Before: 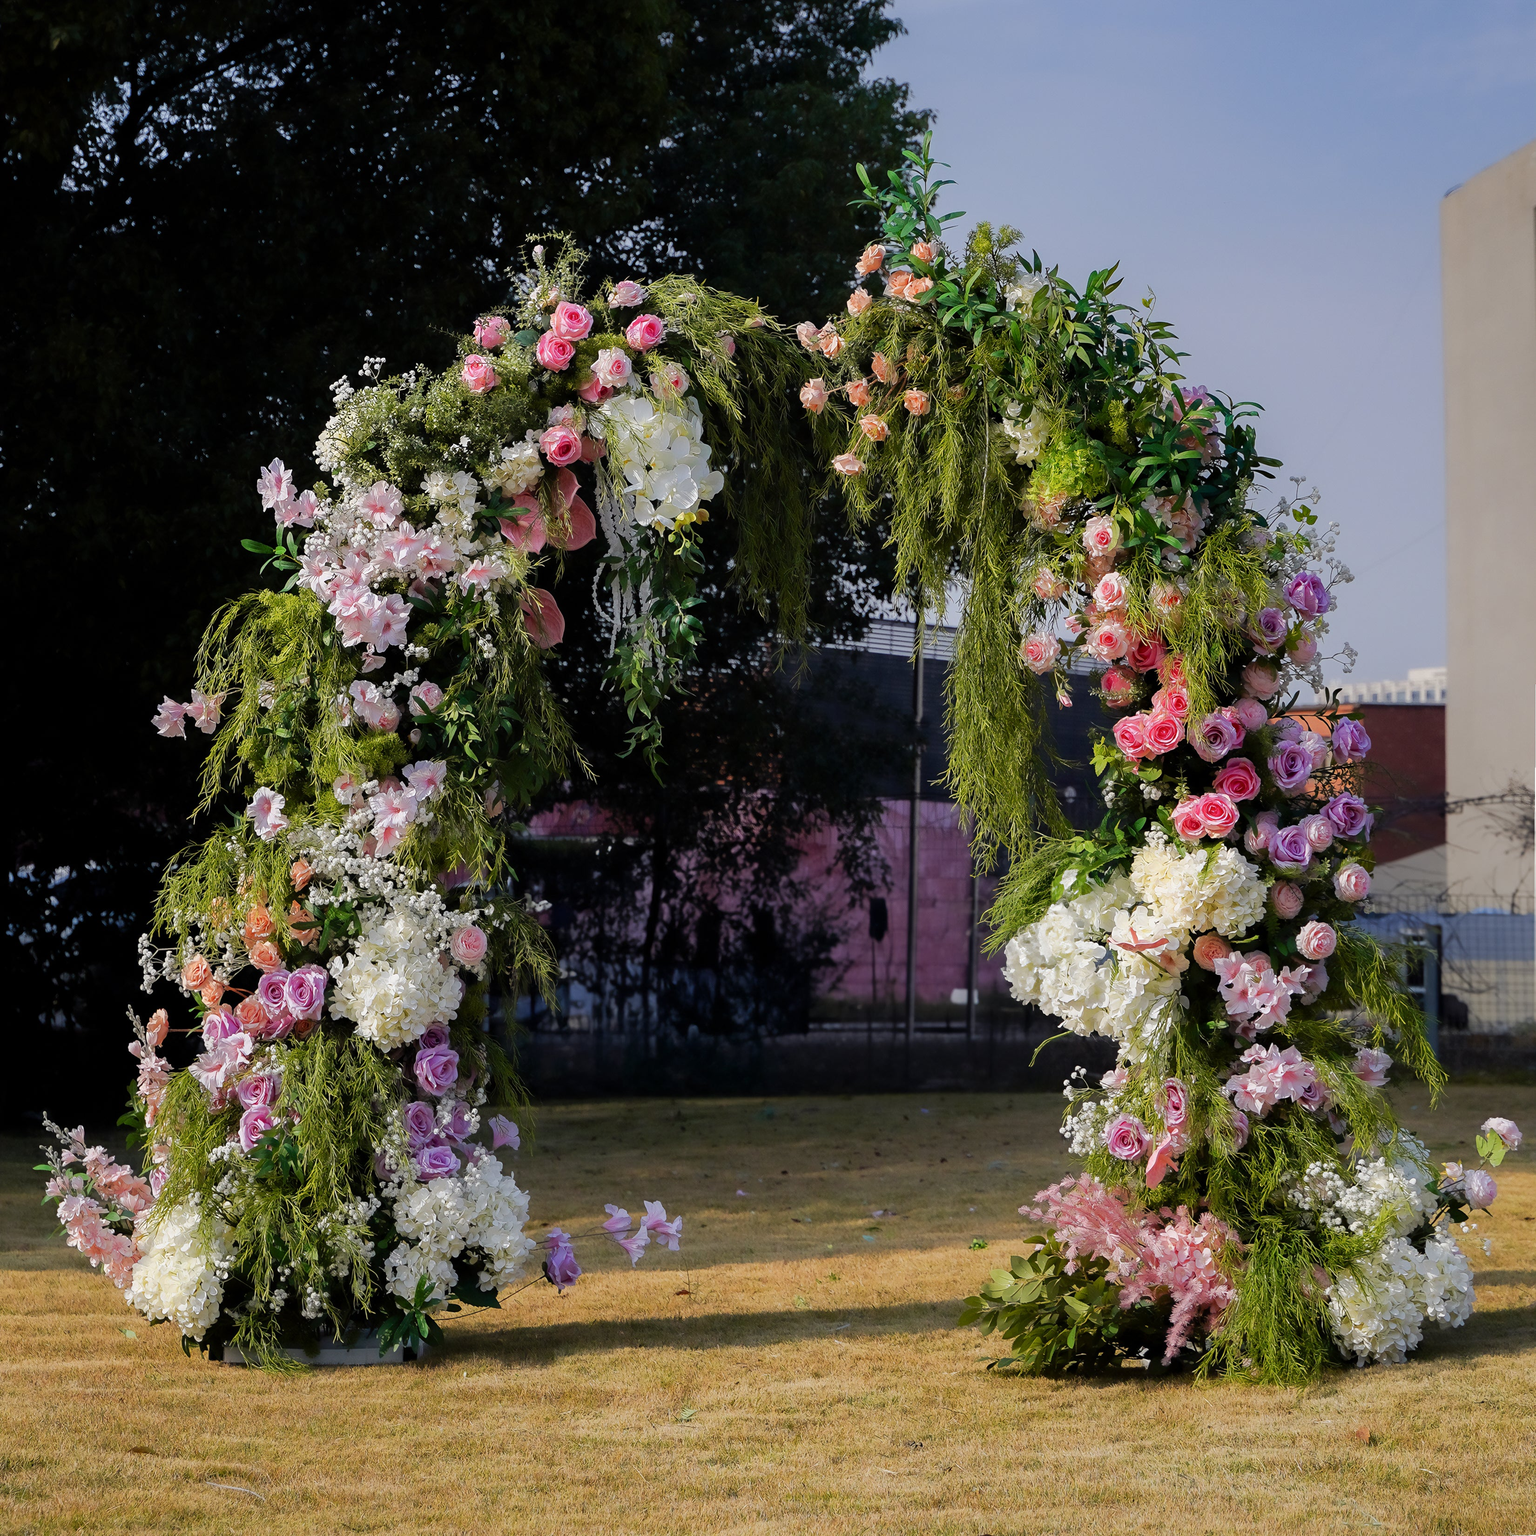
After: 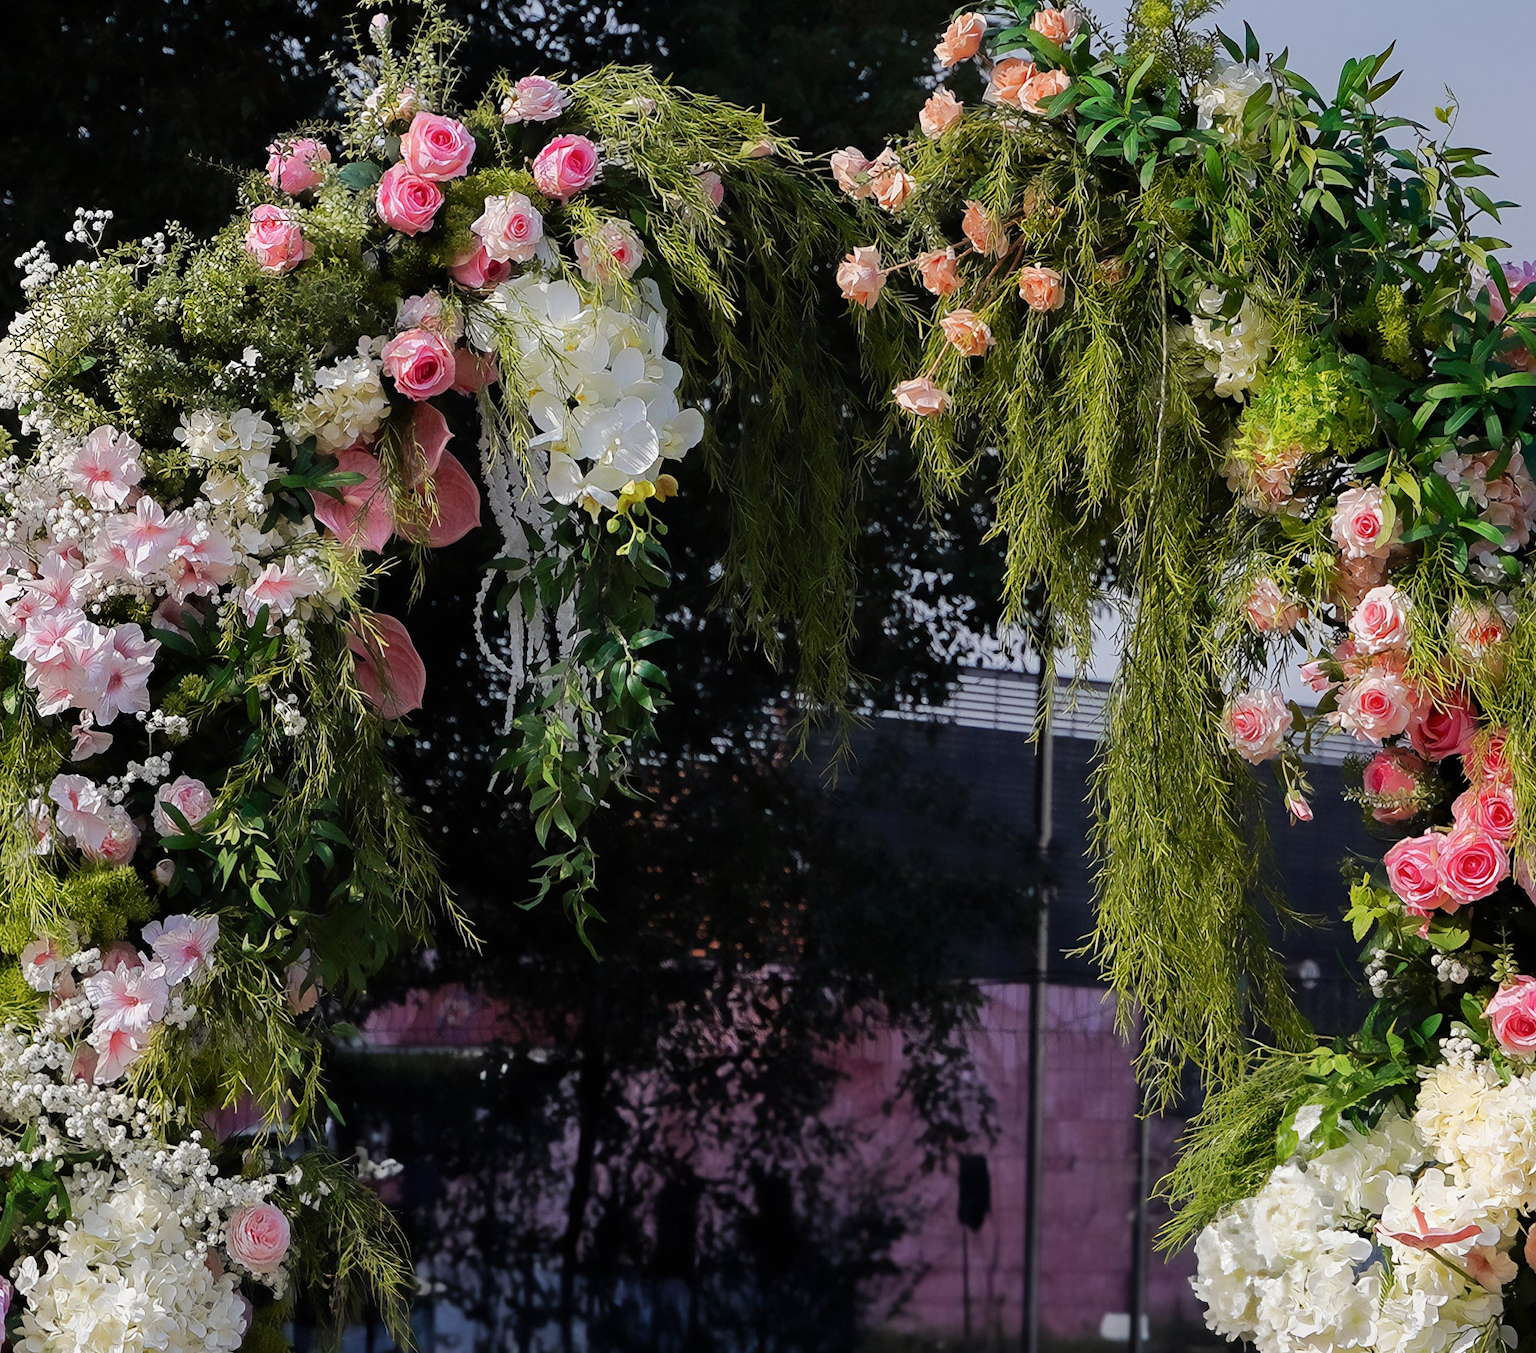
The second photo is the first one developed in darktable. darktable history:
shadows and highlights: shadows 12, white point adjustment 1.2, highlights -0.36, soften with gaussian
crop: left 20.932%, top 15.471%, right 21.848%, bottom 34.081%
exposure: black level correction 0, compensate exposure bias true, compensate highlight preservation false
